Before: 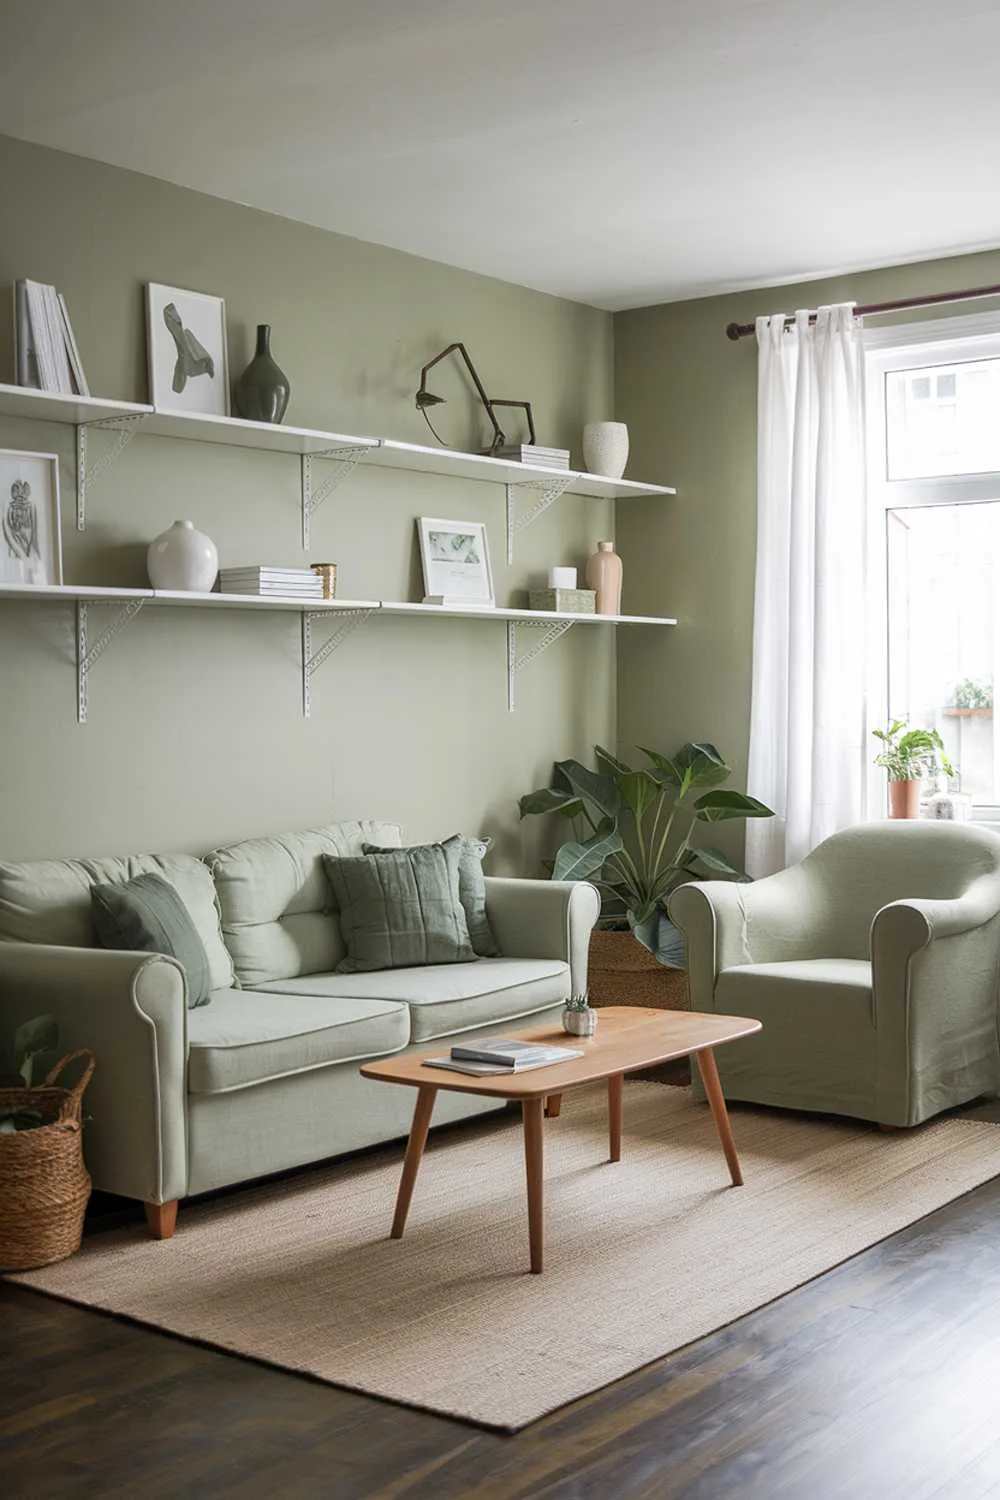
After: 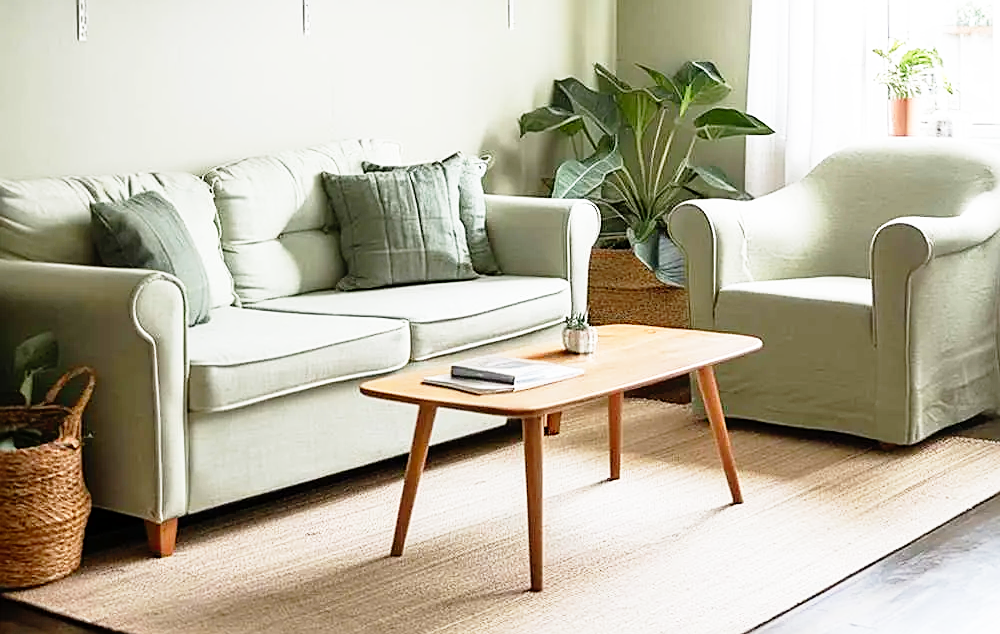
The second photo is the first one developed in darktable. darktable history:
sharpen: on, module defaults
crop: top 45.533%, bottom 12.143%
base curve: curves: ch0 [(0, 0) (0.012, 0.01) (0.073, 0.168) (0.31, 0.711) (0.645, 0.957) (1, 1)], preserve colors none
